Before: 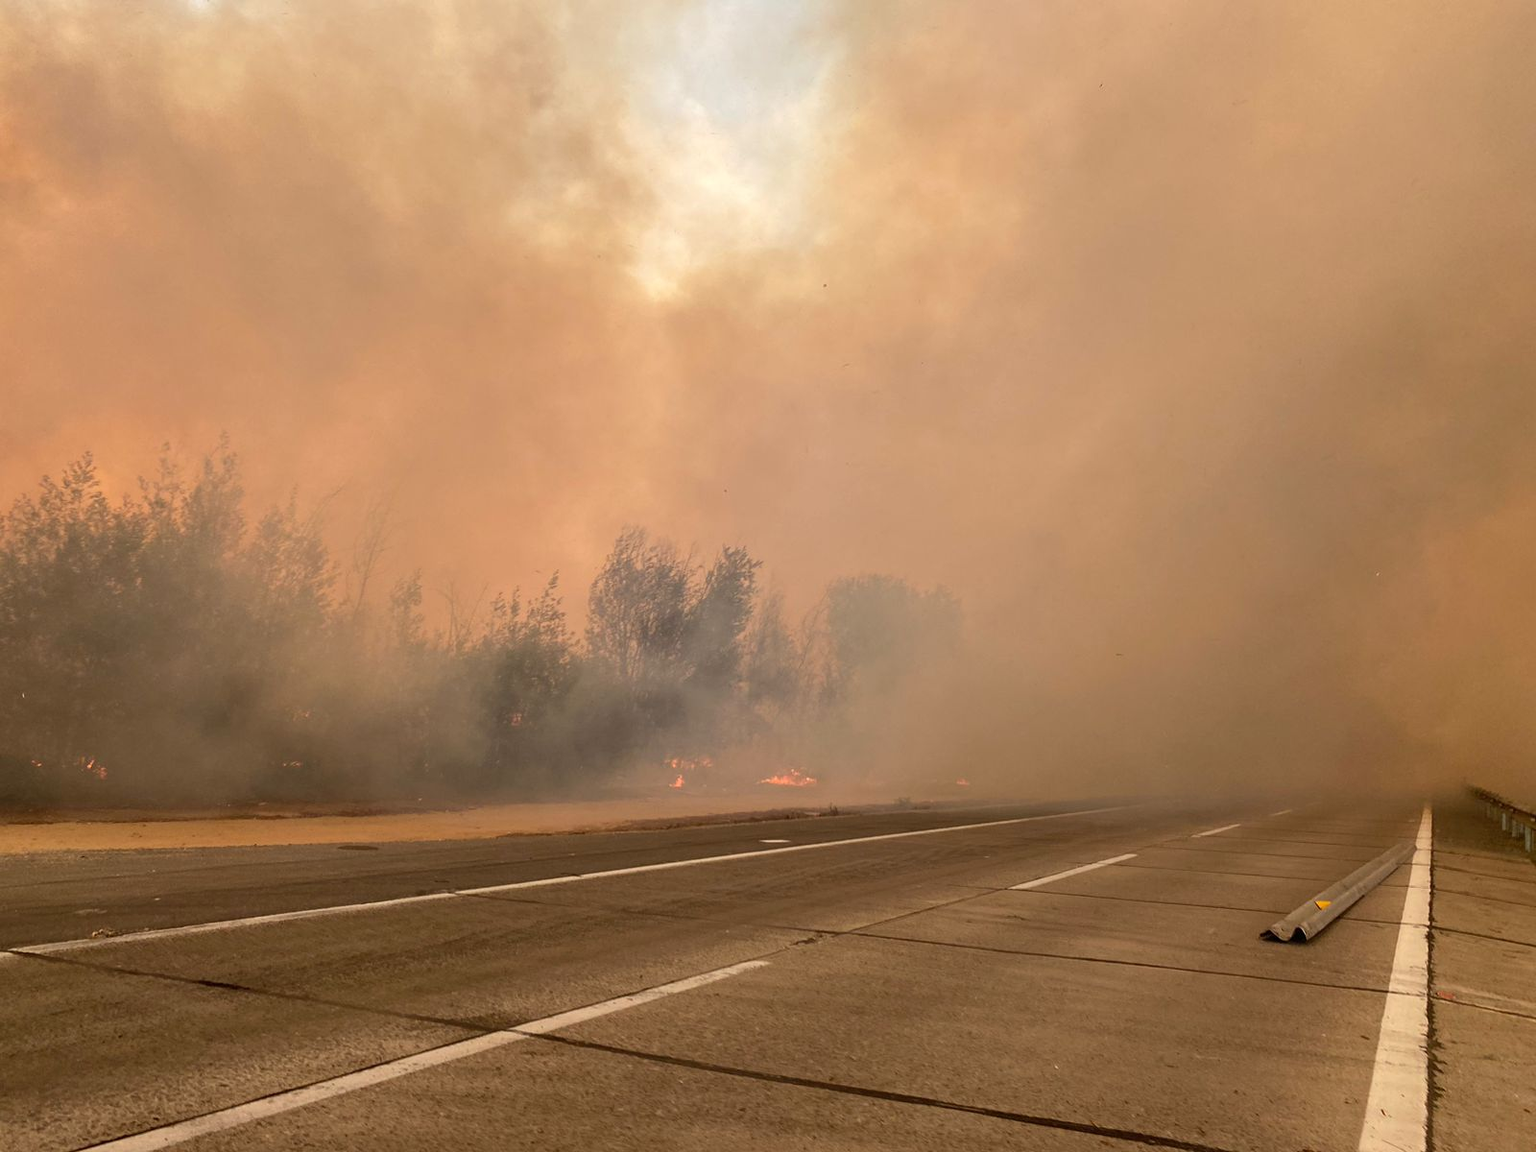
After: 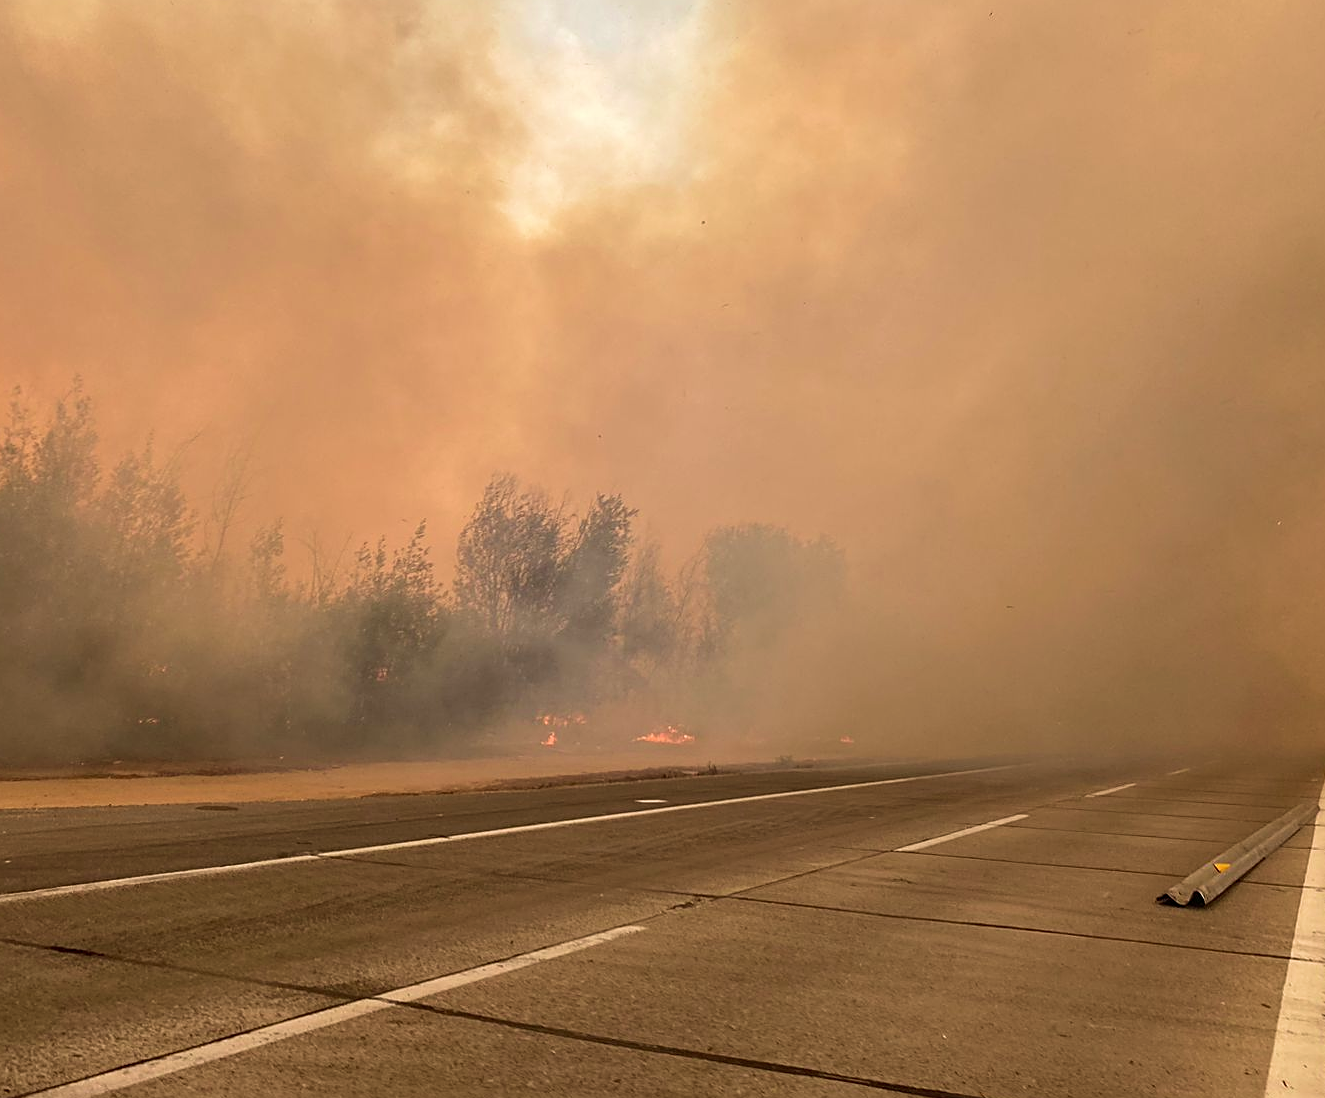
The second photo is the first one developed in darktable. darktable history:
velvia: on, module defaults
sharpen: on, module defaults
crop: left 9.807%, top 6.259%, right 7.334%, bottom 2.177%
